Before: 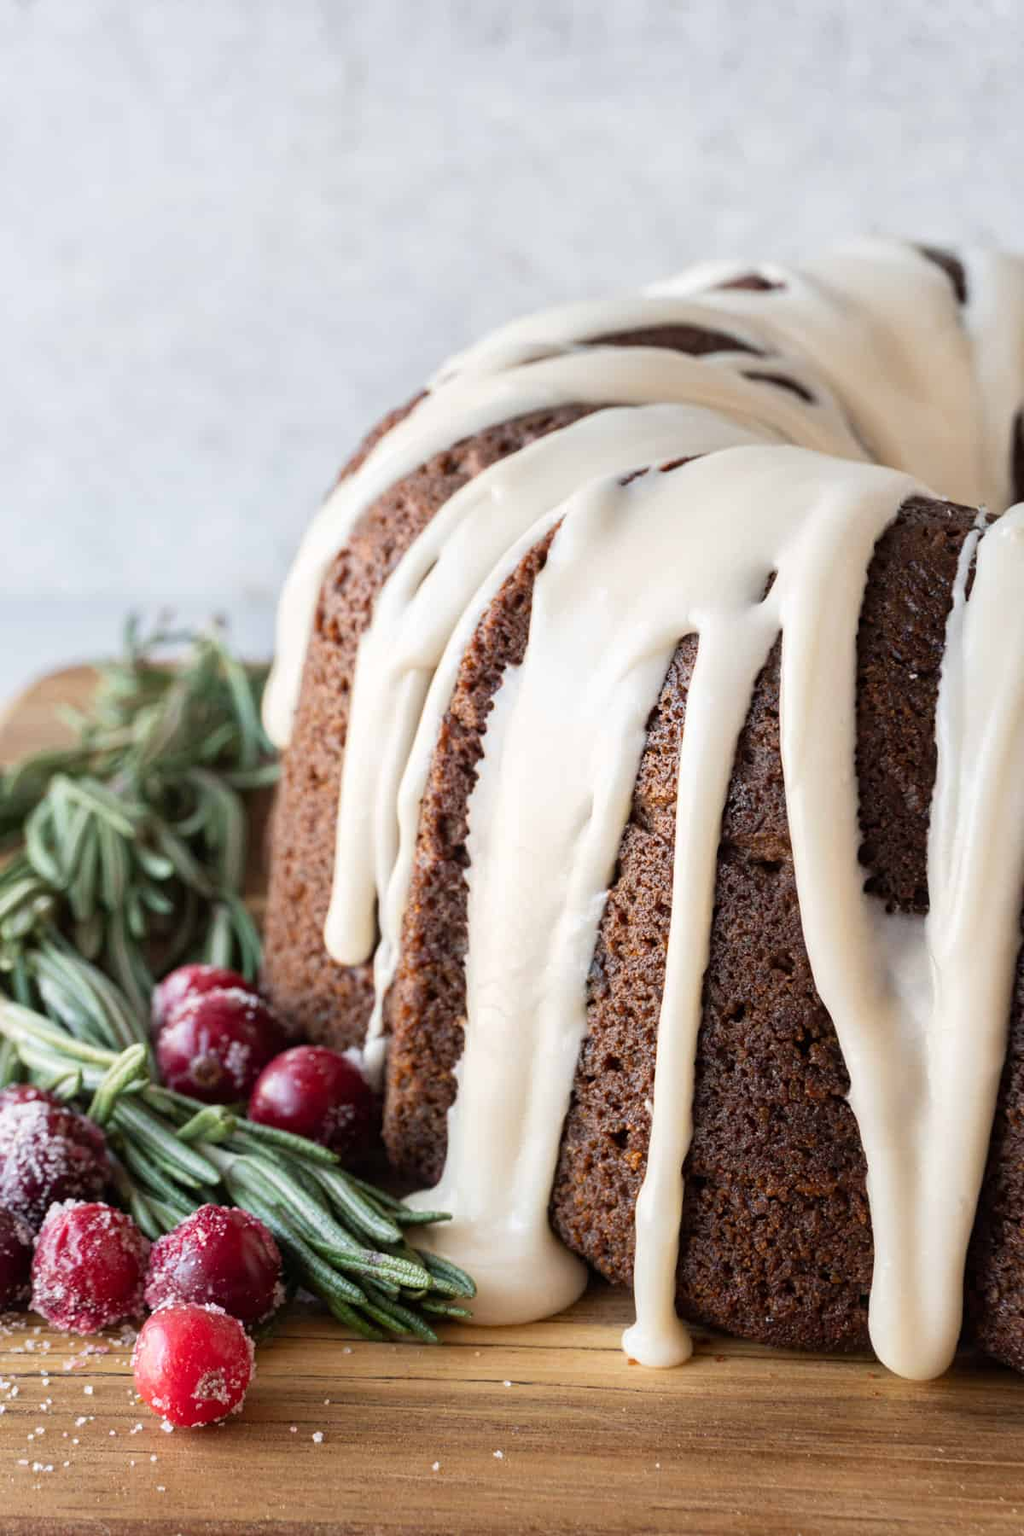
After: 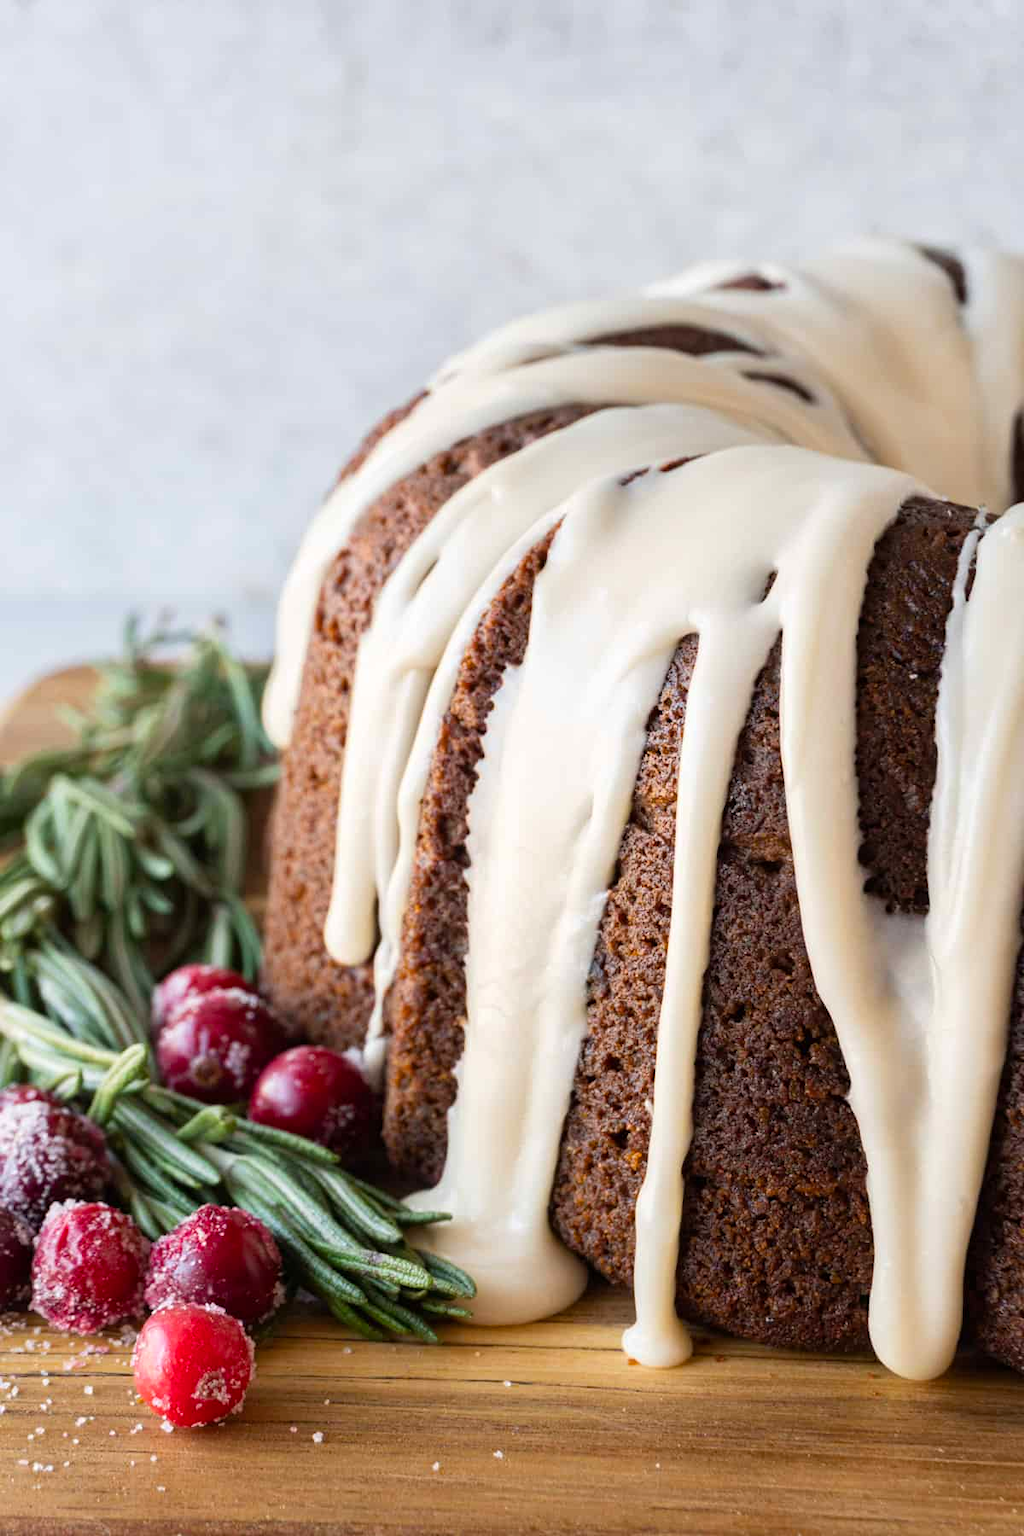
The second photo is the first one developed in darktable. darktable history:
color balance rgb: linear chroma grading › global chroma 19.775%, perceptual saturation grading › global saturation 0.004%
